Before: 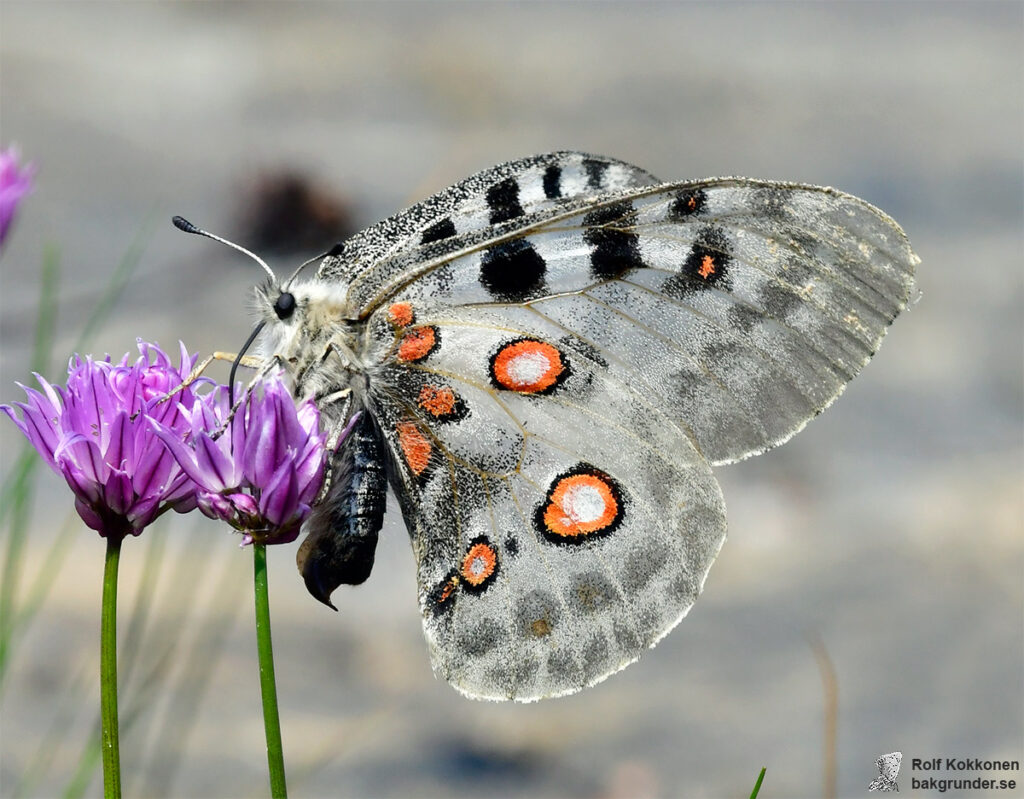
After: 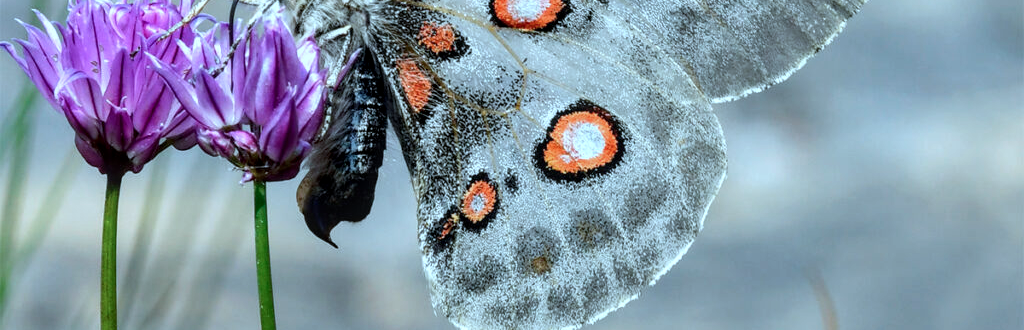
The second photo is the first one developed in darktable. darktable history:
color correction: highlights a* -9.66, highlights b* -21.28
crop: top 45.5%, bottom 12.139%
local contrast: detail 130%
